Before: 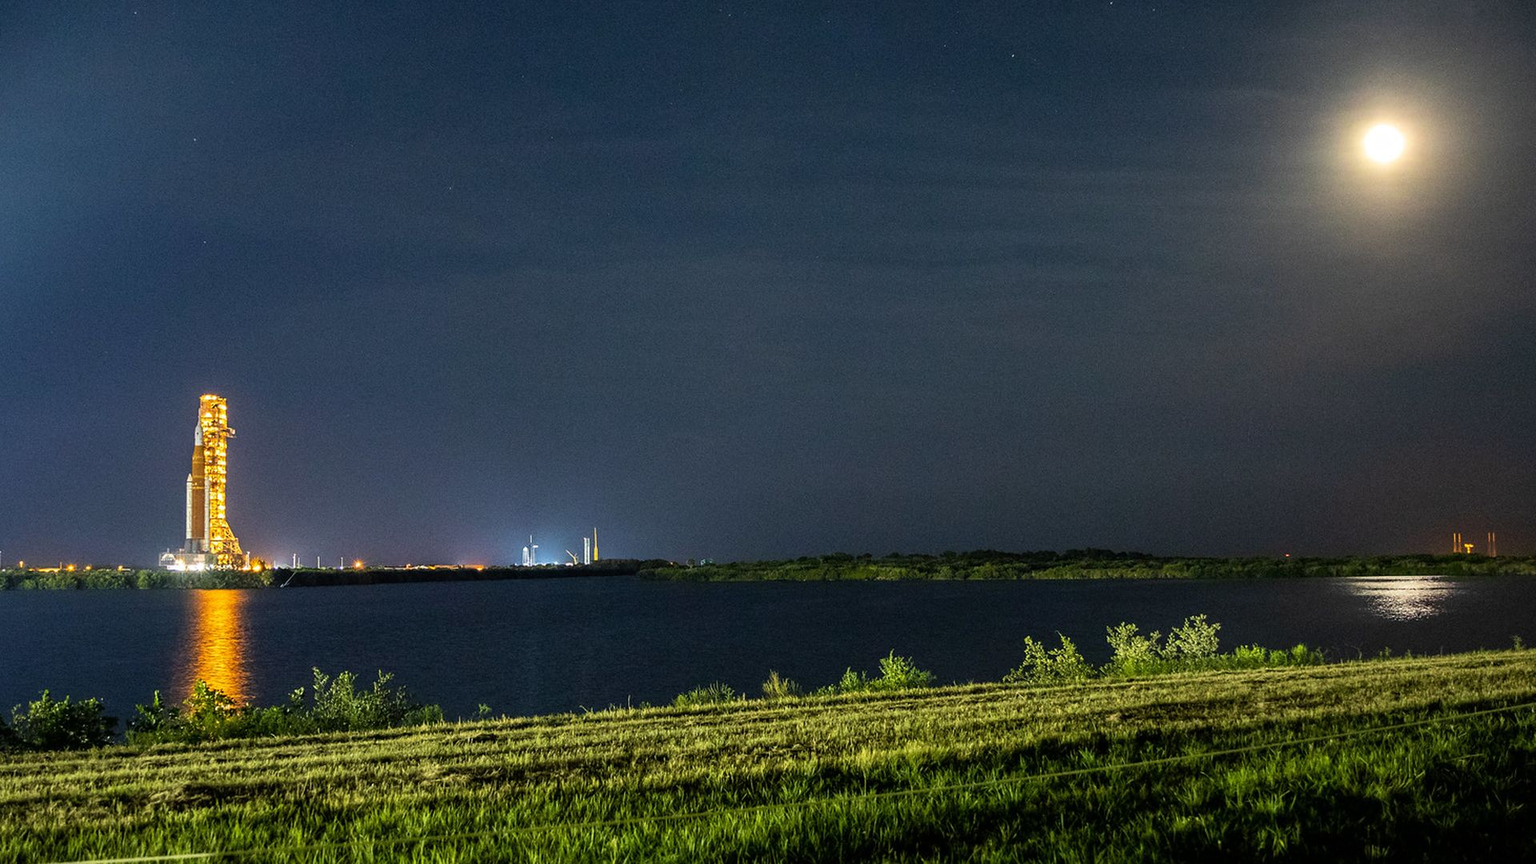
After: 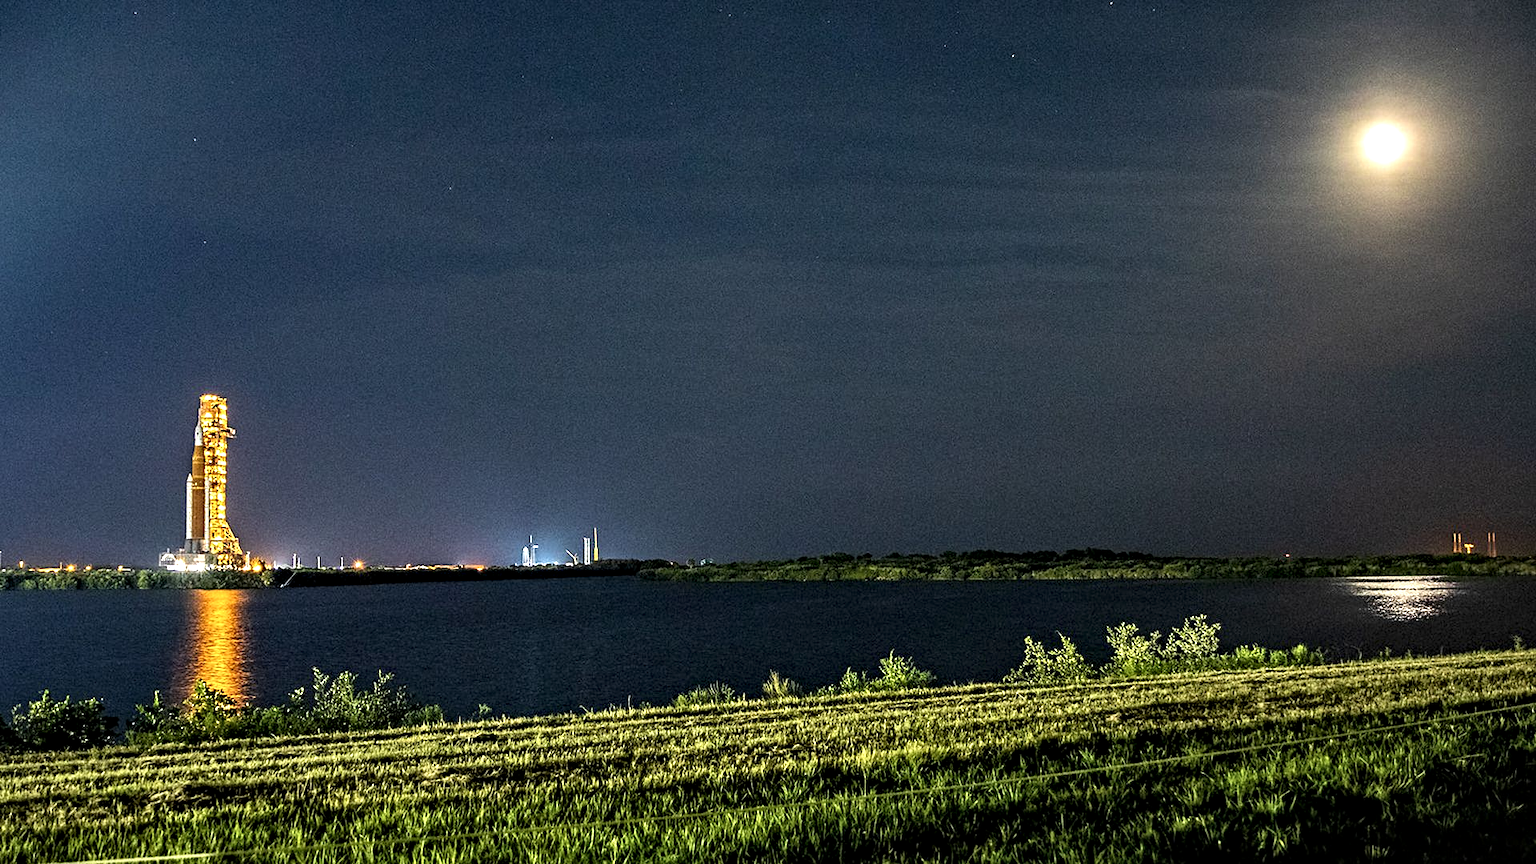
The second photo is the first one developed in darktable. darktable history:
contrast equalizer: octaves 7, y [[0.5, 0.542, 0.583, 0.625, 0.667, 0.708], [0.5 ×6], [0.5 ×6], [0 ×6], [0 ×6]]
base curve: preserve colors none
